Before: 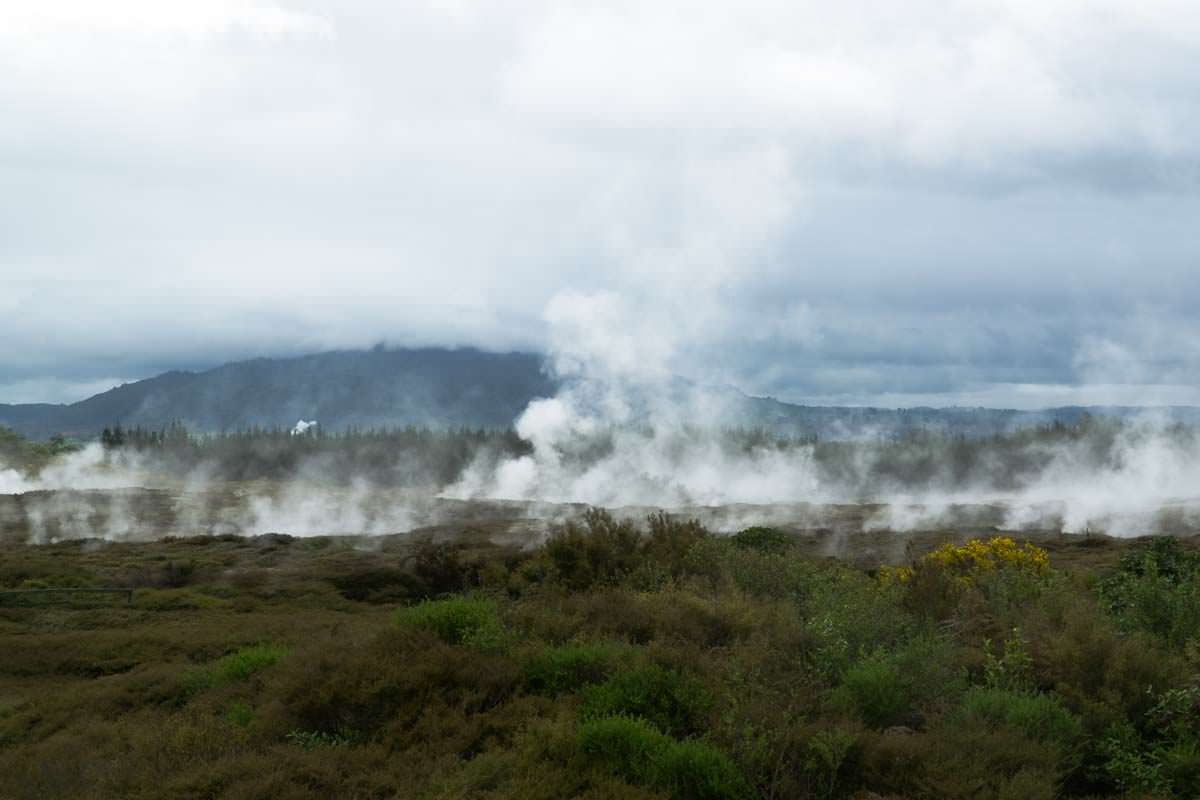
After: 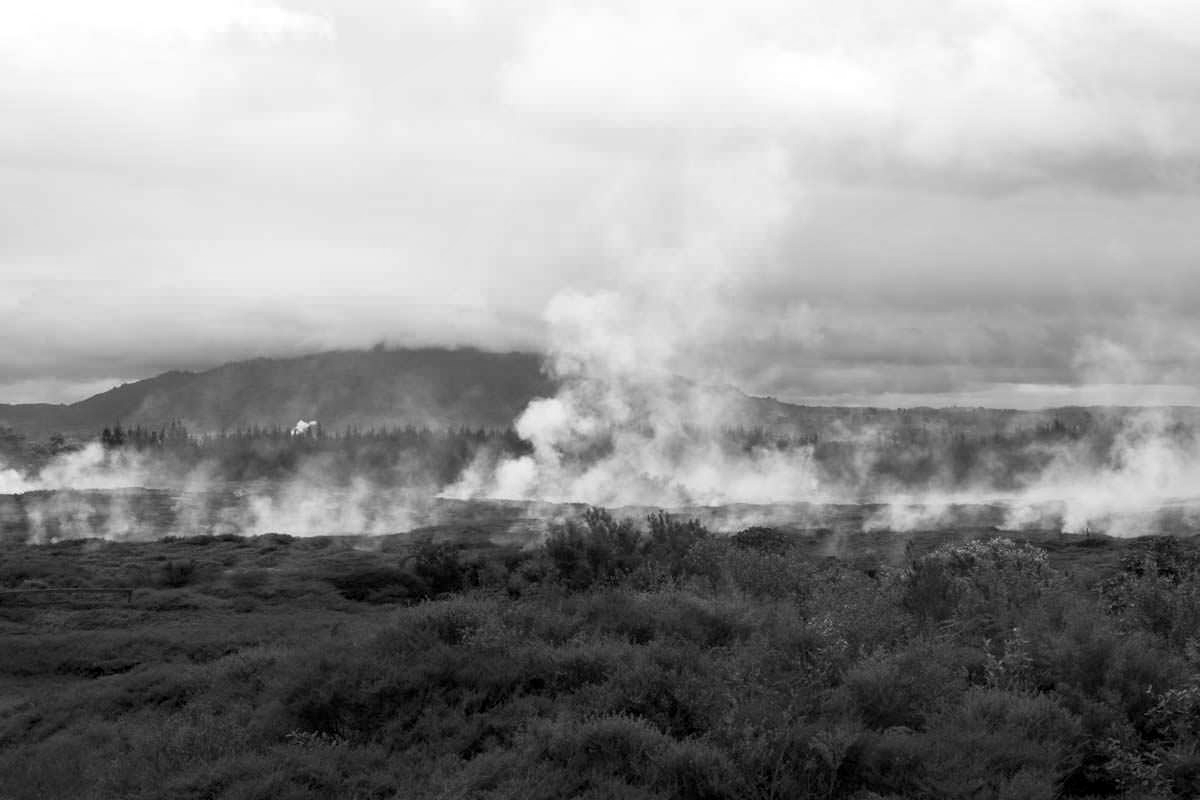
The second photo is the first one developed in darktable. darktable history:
tone equalizer: -8 EV -0.55 EV
monochrome: a 0, b 0, size 0.5, highlights 0.57
local contrast: on, module defaults
